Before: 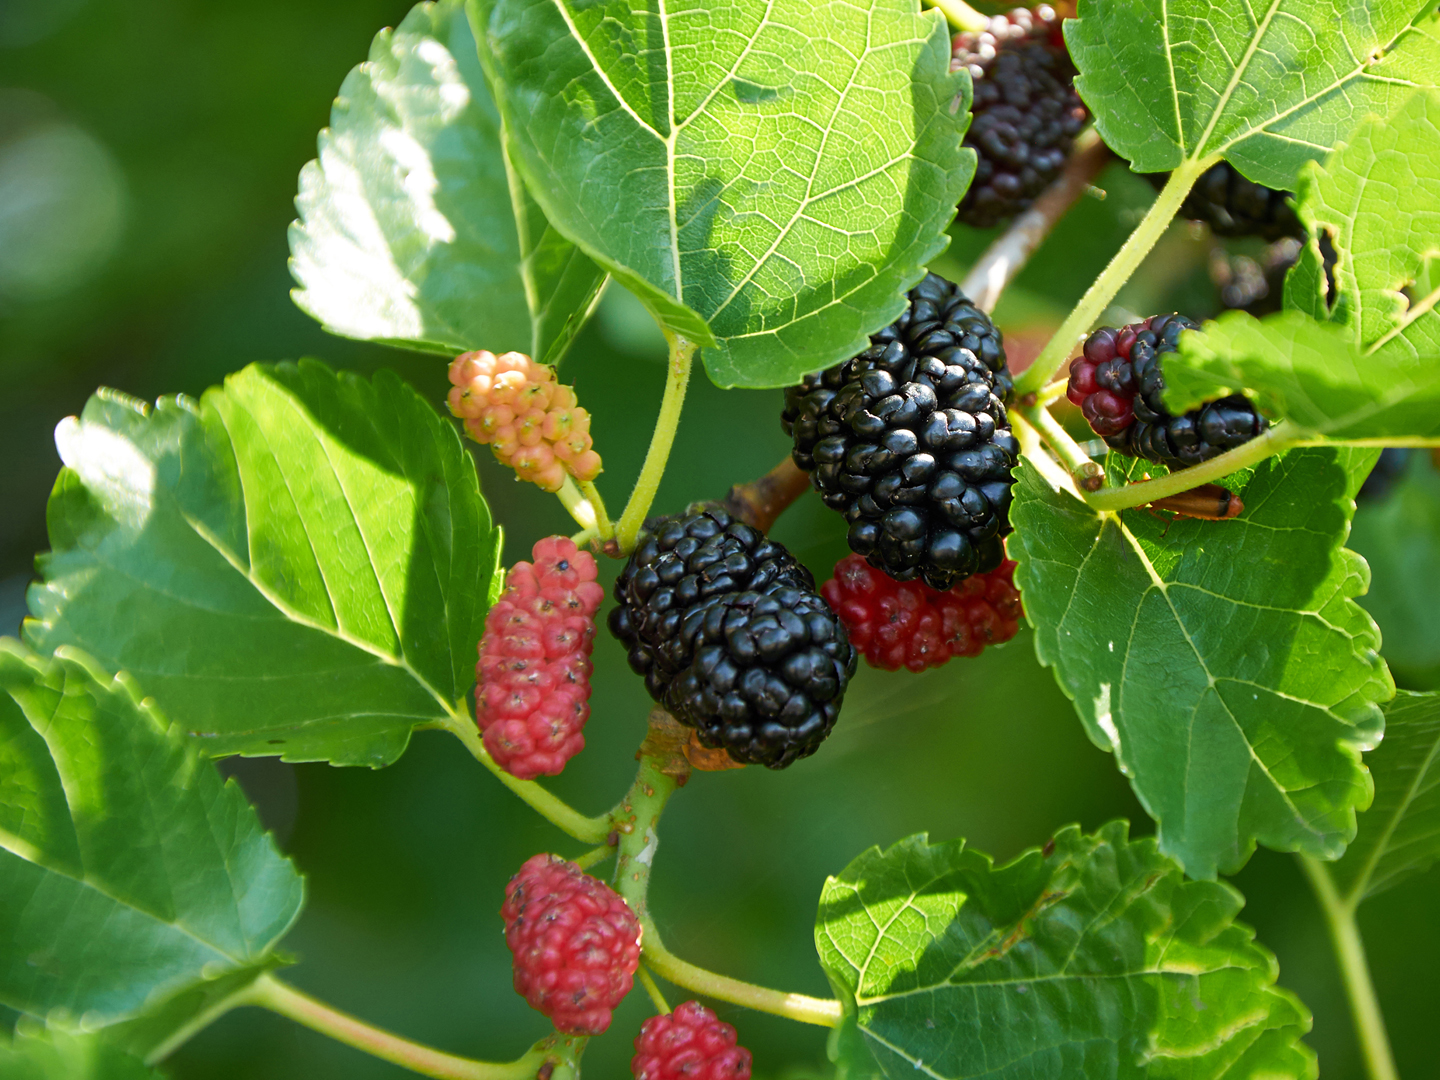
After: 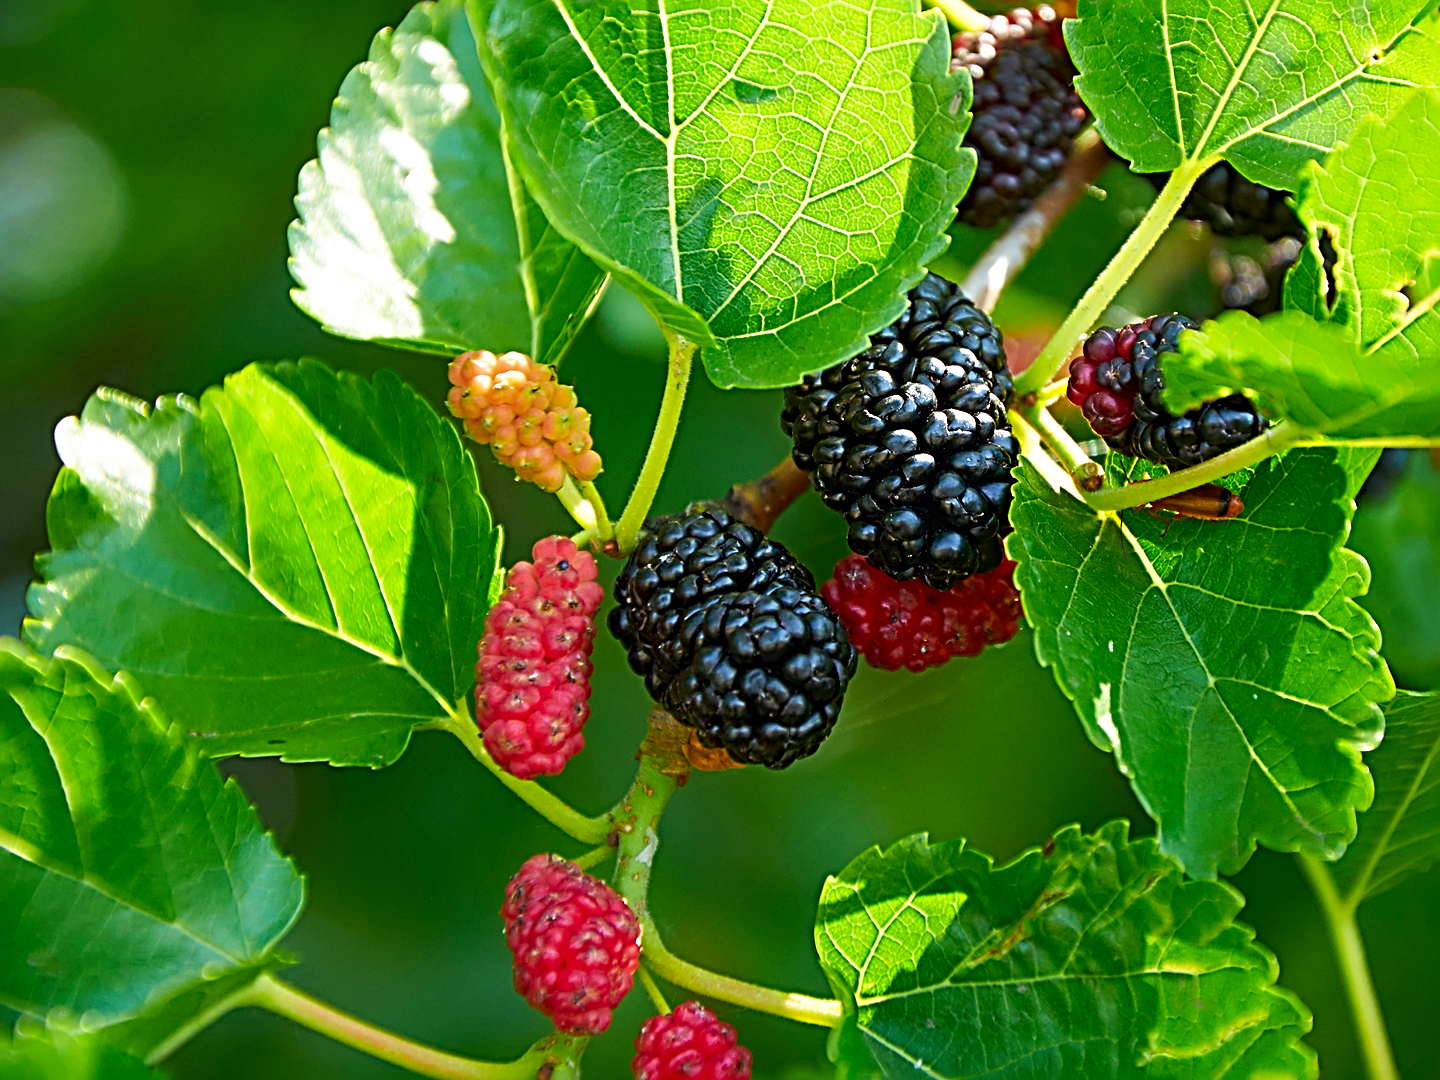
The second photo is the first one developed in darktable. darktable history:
color correction: saturation 1.32
sharpen: radius 3.69, amount 0.928
